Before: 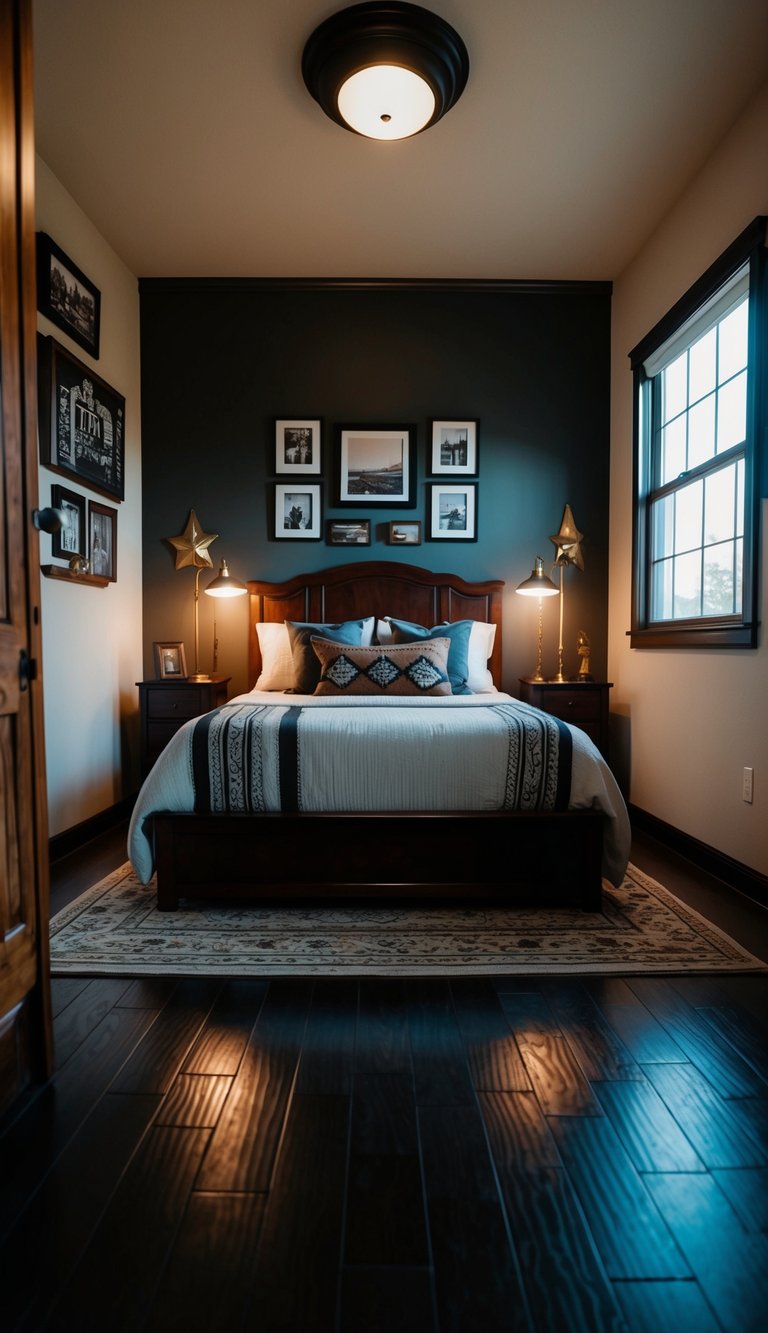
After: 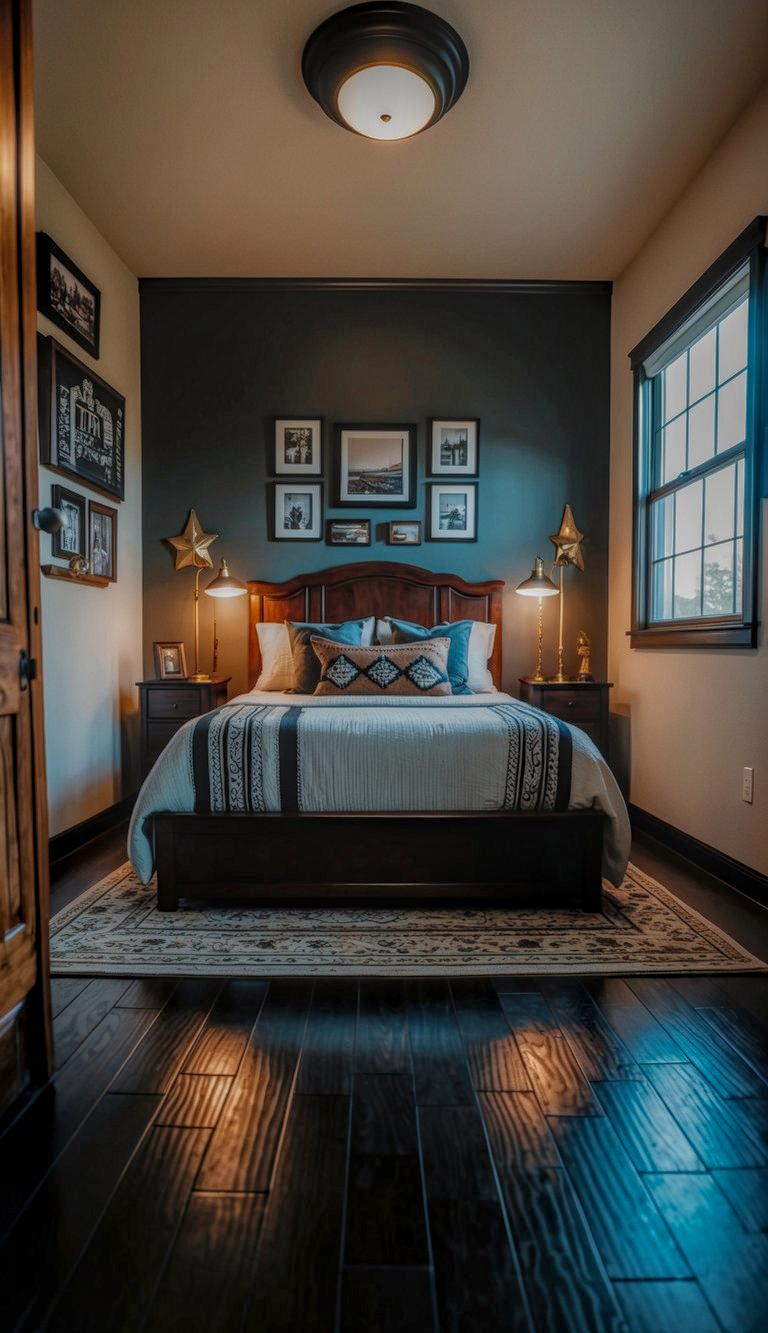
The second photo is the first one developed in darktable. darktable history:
local contrast: highlights 20%, shadows 24%, detail 200%, midtone range 0.2
shadows and highlights: shadows 42.64, highlights 7.62
